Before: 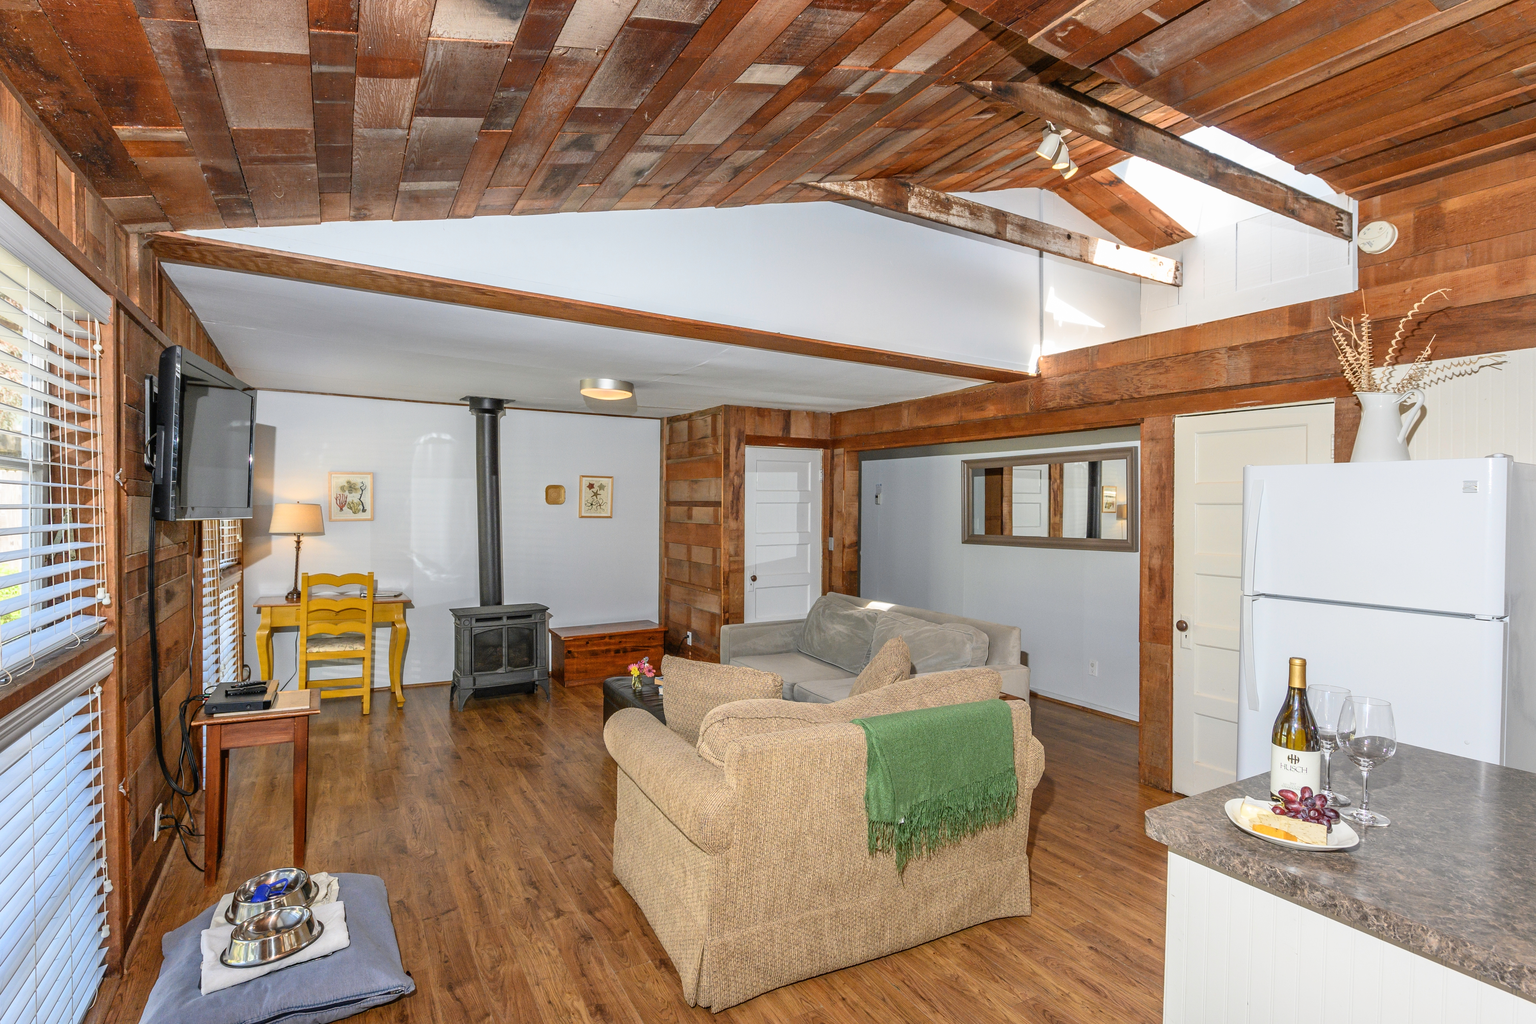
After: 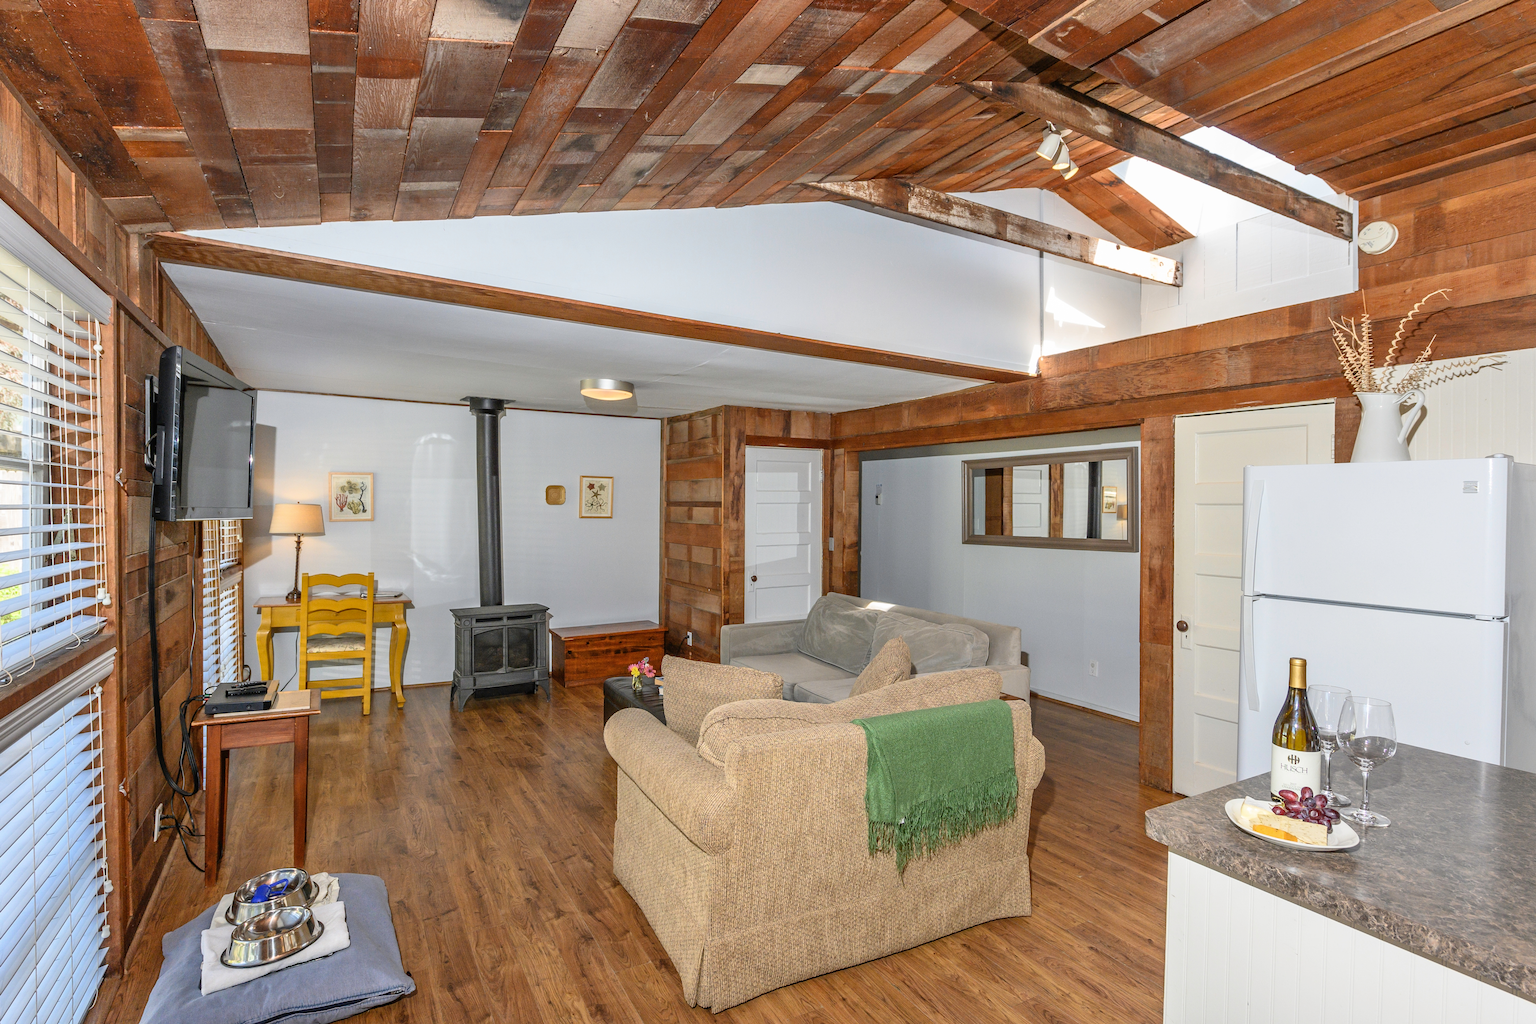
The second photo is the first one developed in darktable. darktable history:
shadows and highlights: shadows 37.16, highlights -26.93, soften with gaussian
